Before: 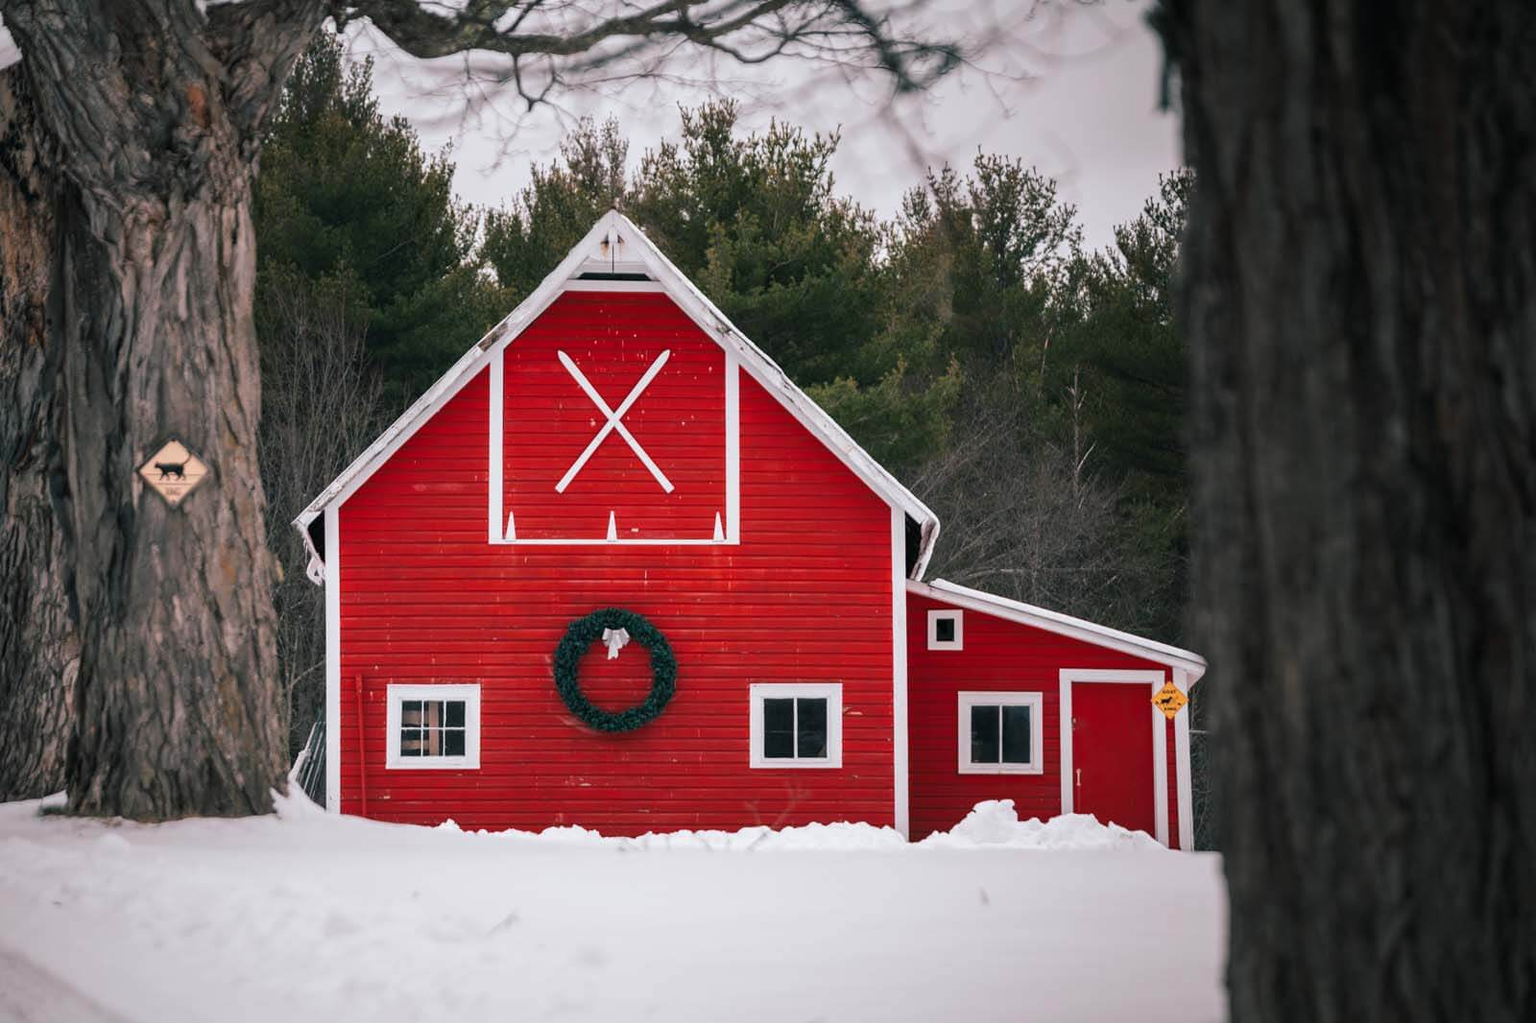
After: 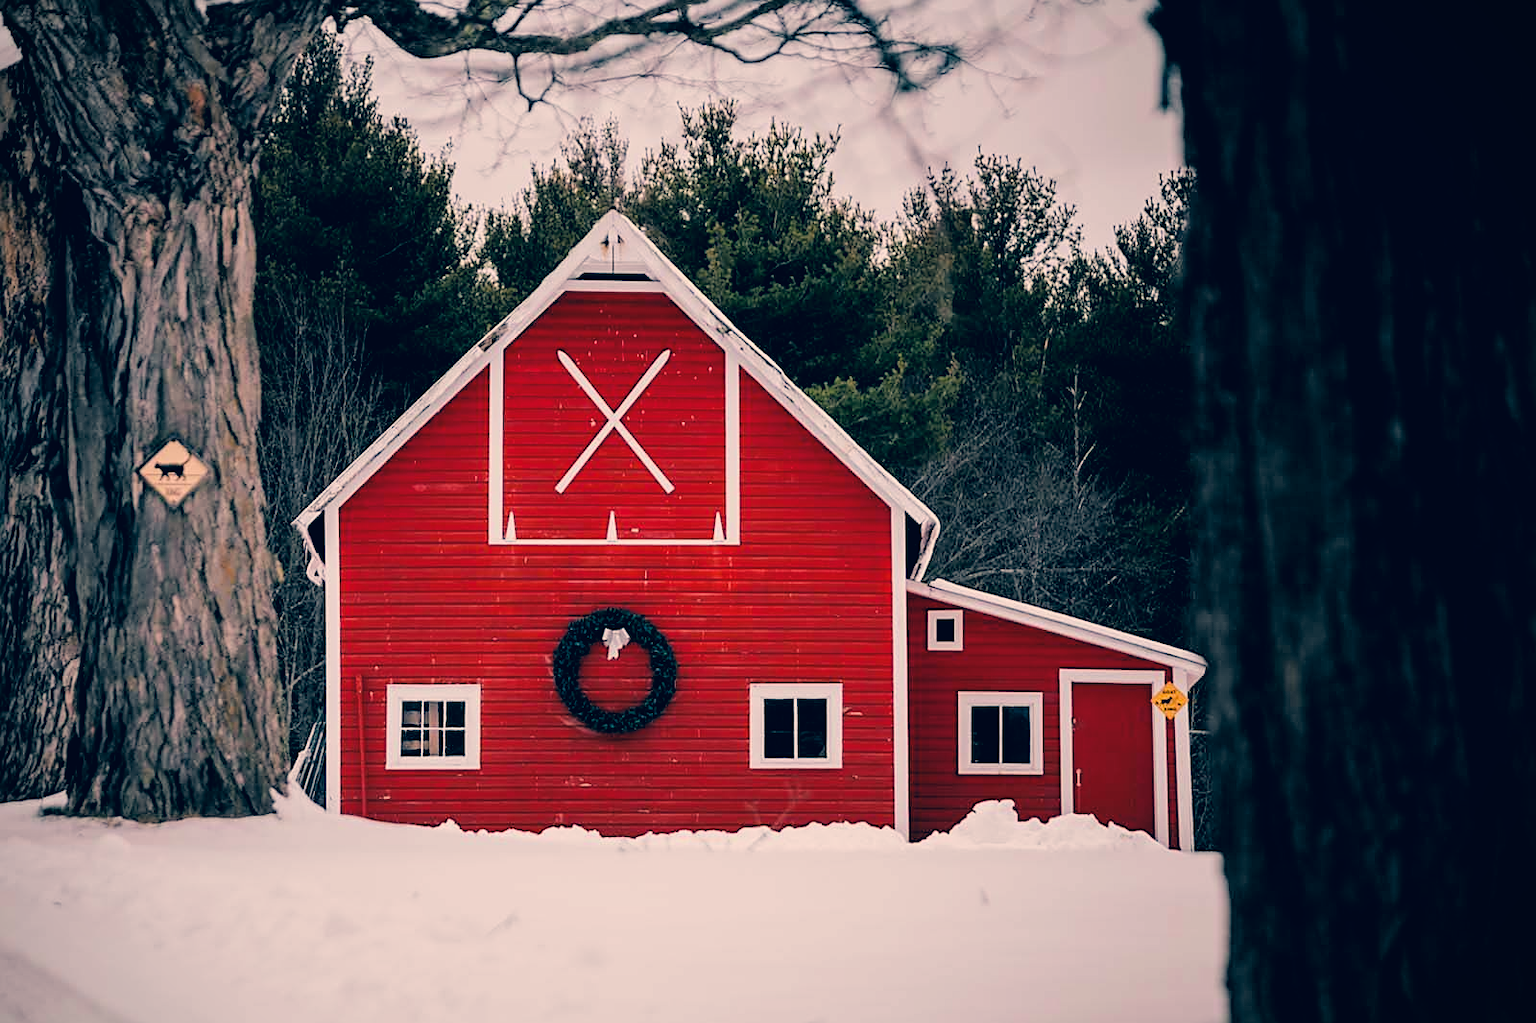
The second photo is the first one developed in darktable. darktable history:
color correction: highlights a* 10.38, highlights b* 14.13, shadows a* -9.7, shadows b* -15.11
sharpen: on, module defaults
vignetting: fall-off start 97.32%, fall-off radius 79.28%, width/height ratio 1.108, unbound false
filmic rgb: black relative exposure -4.79 EV, white relative exposure 4.06 EV, hardness 2.82
color balance rgb: shadows lift › chroma 3.015%, shadows lift › hue 243.42°, perceptual saturation grading › global saturation 0.437%, perceptual brilliance grading › mid-tones 9.28%, perceptual brilliance grading › shadows 14.31%, global vibrance 25.107%, contrast 19.511%
